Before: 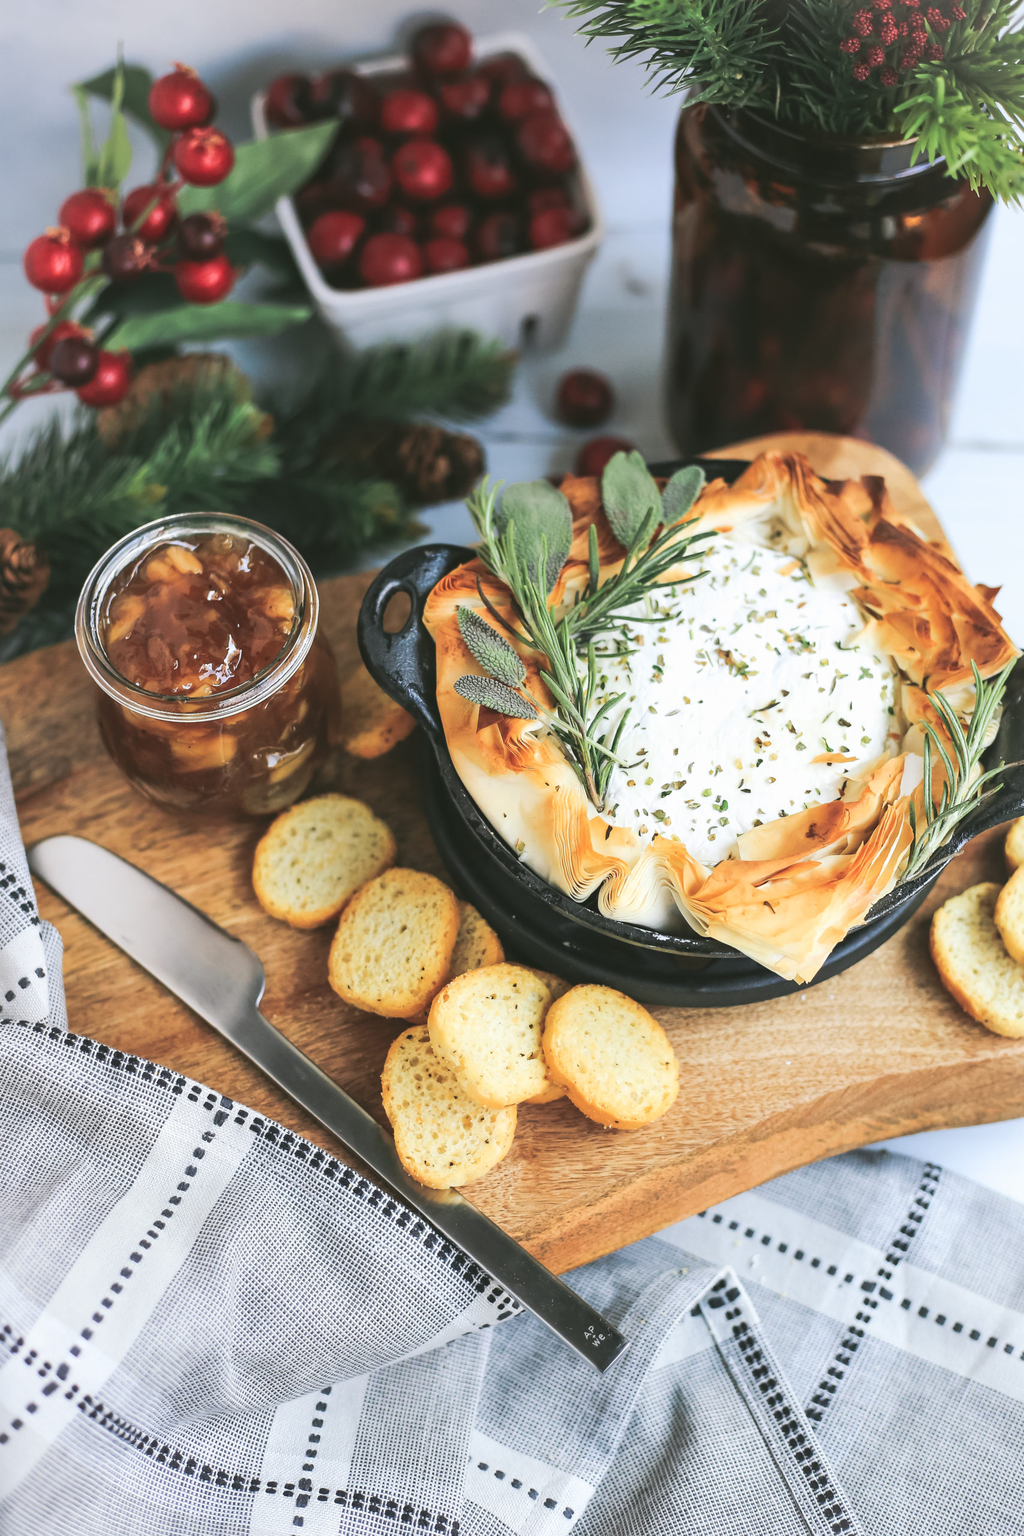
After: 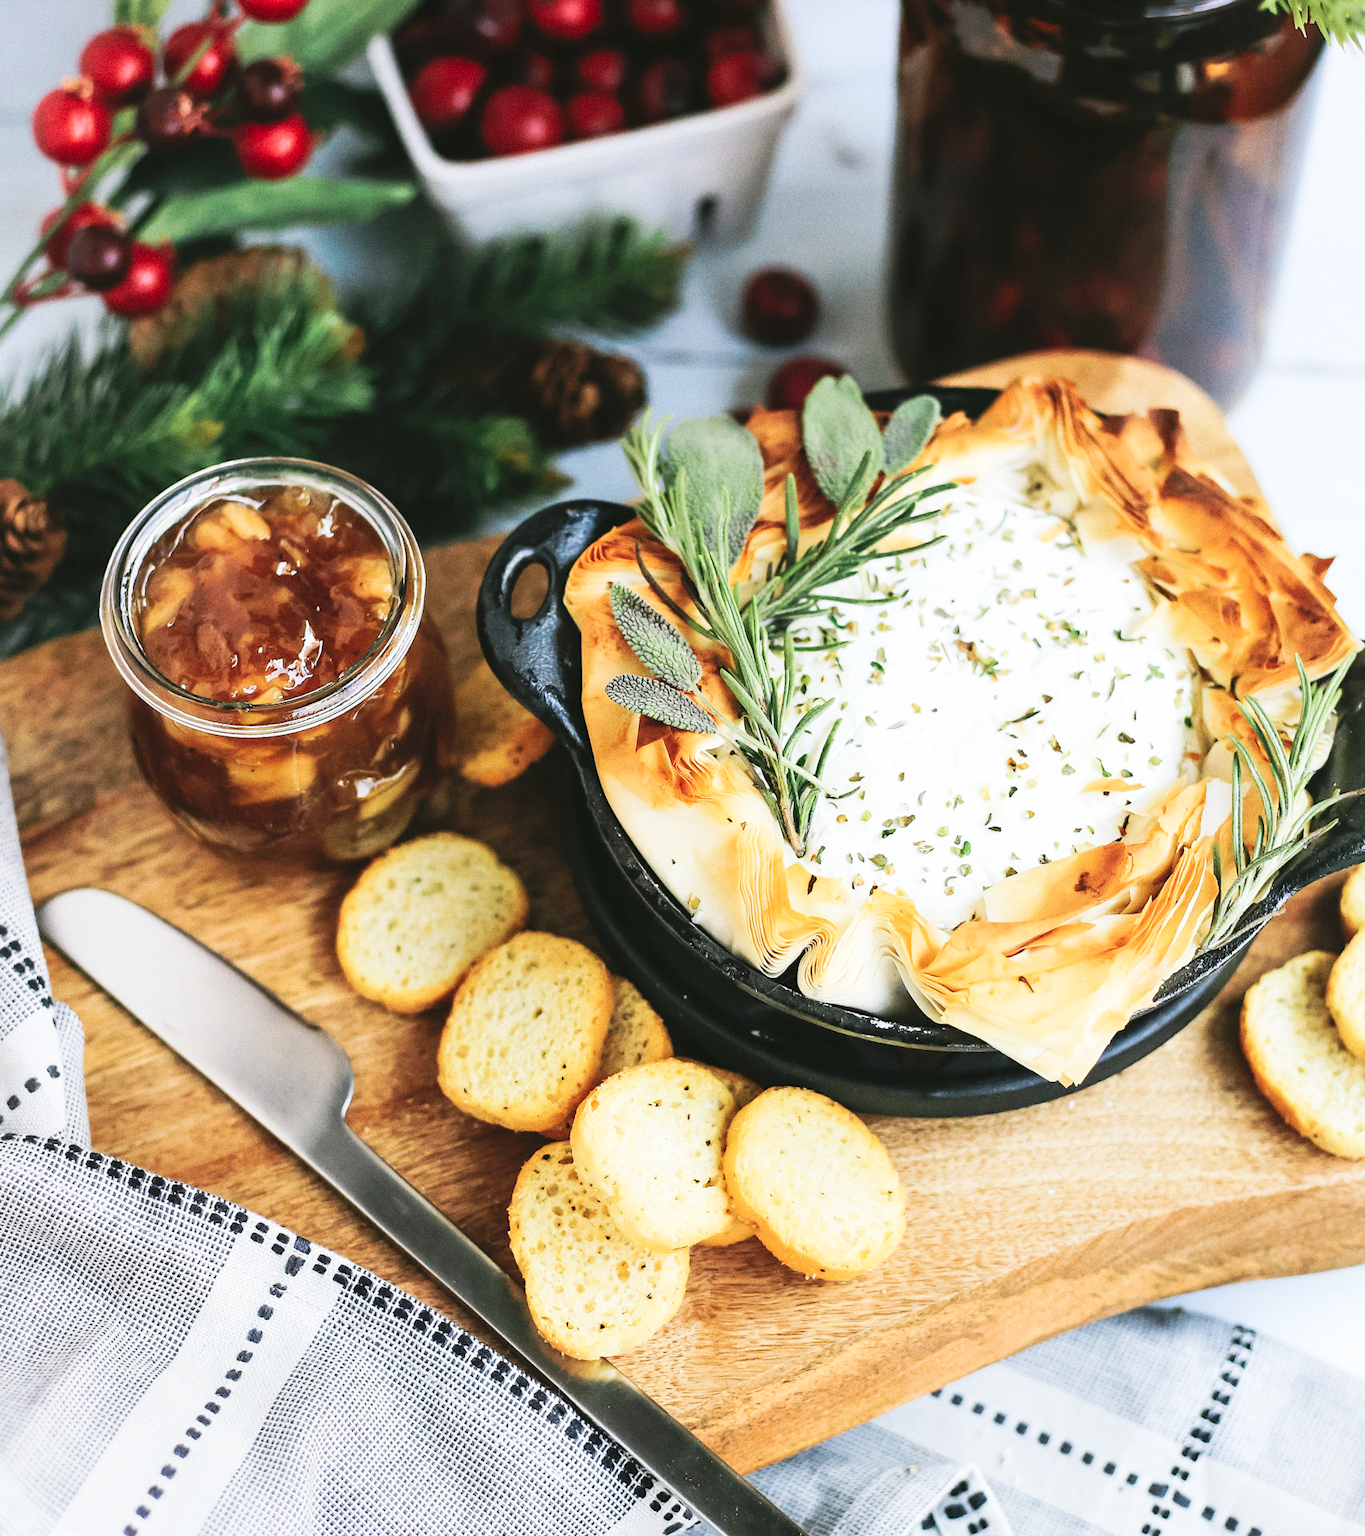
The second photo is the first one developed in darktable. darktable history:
crop: top 11.038%, bottom 13.962%
base curve: curves: ch0 [(0, 0) (0.036, 0.025) (0.121, 0.166) (0.206, 0.329) (0.605, 0.79) (1, 1)], preserve colors none
grain: coarseness 0.09 ISO
